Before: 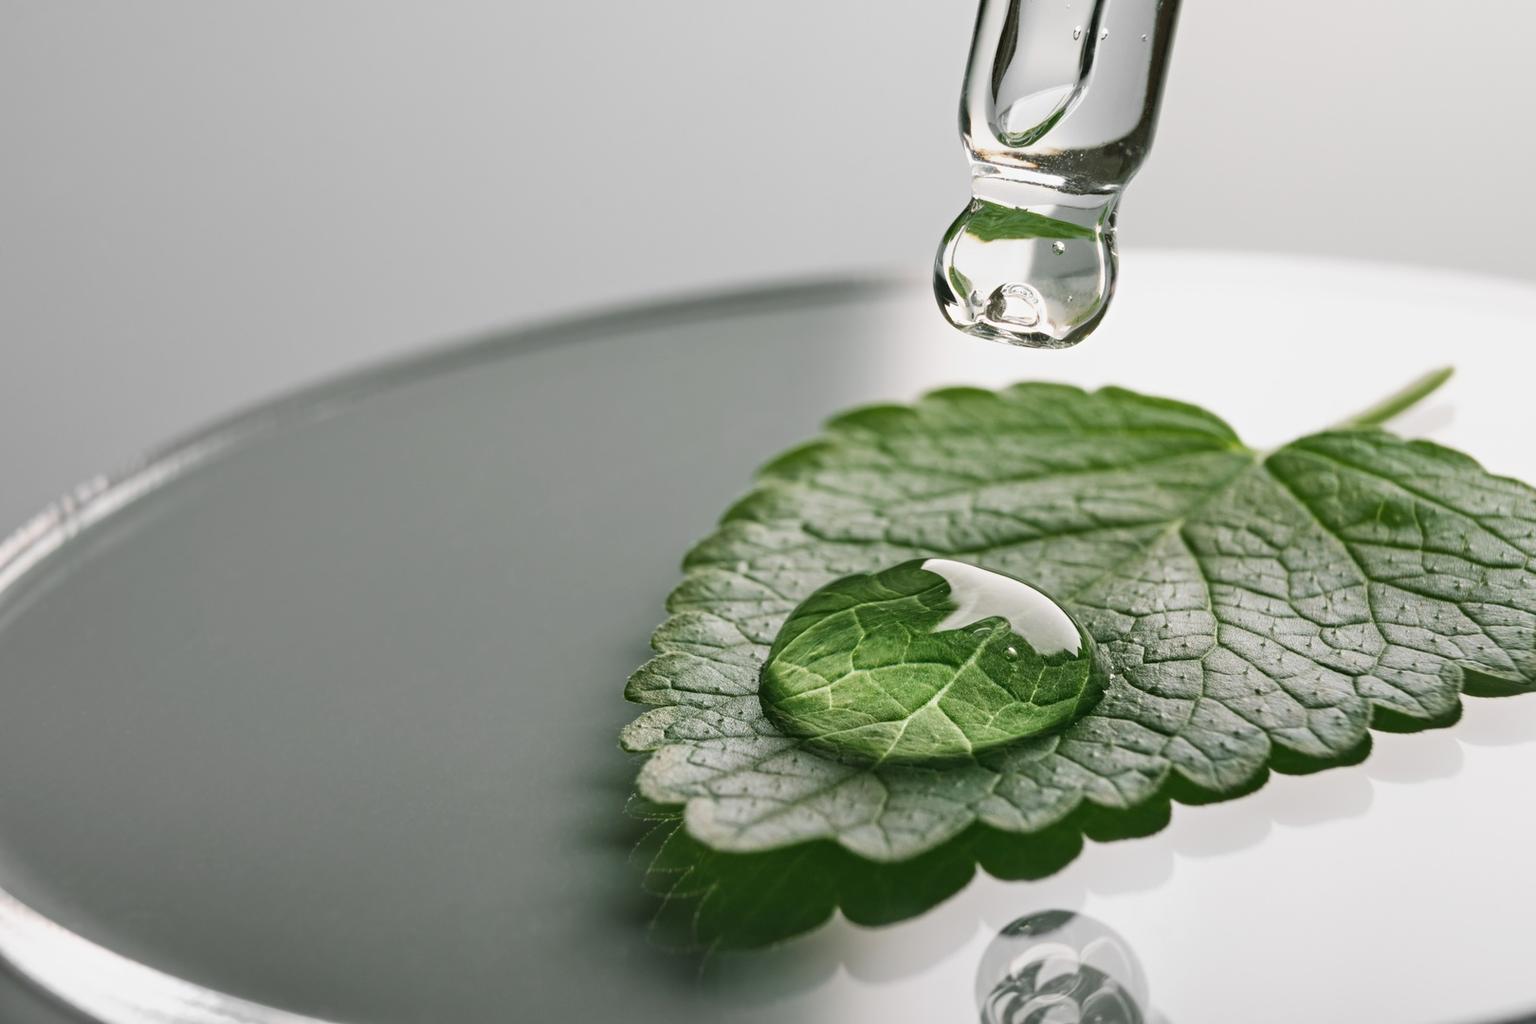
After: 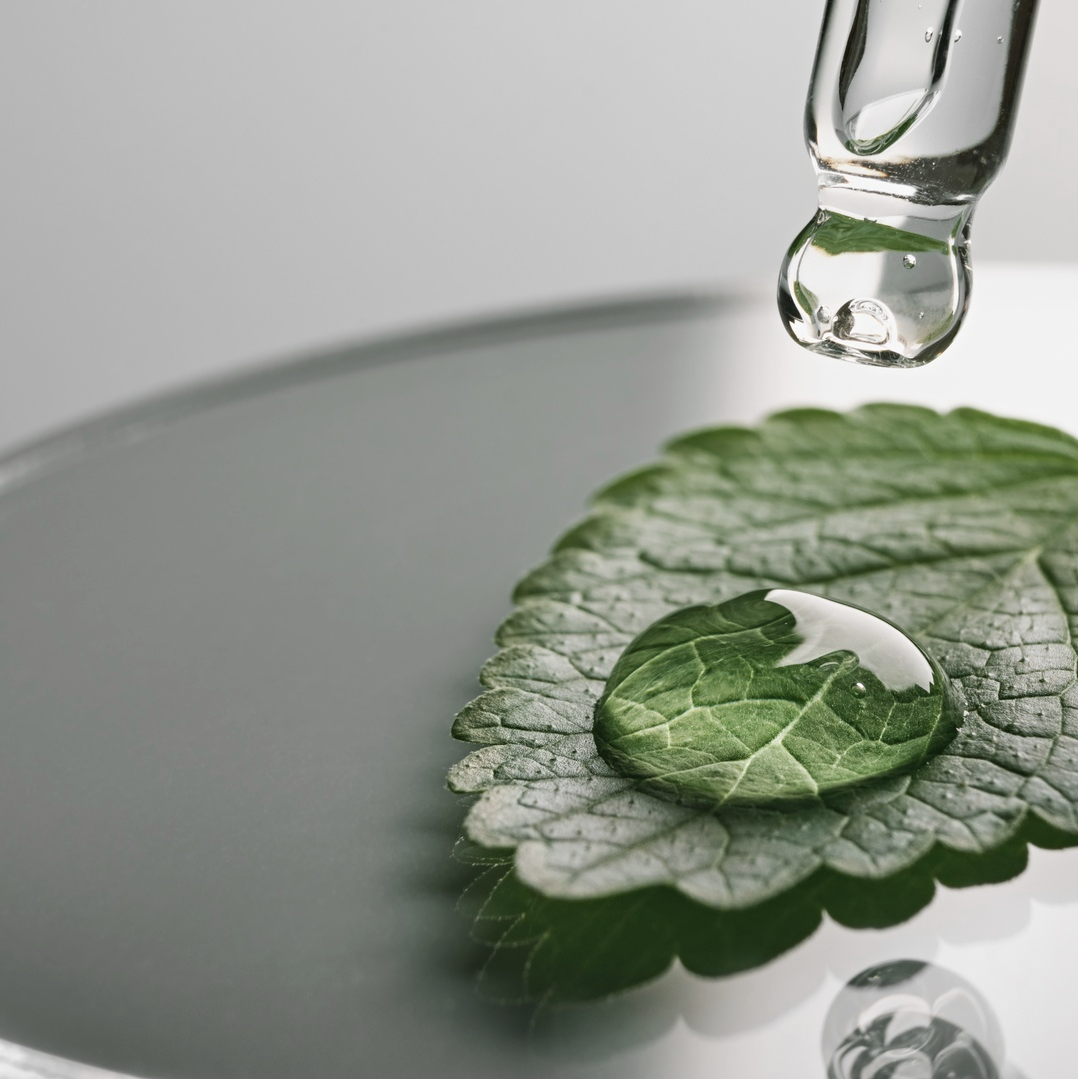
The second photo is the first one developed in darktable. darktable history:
crop and rotate: left 12.809%, right 20.641%
contrast brightness saturation: contrast 0.061, brightness -0.005, saturation -0.239
